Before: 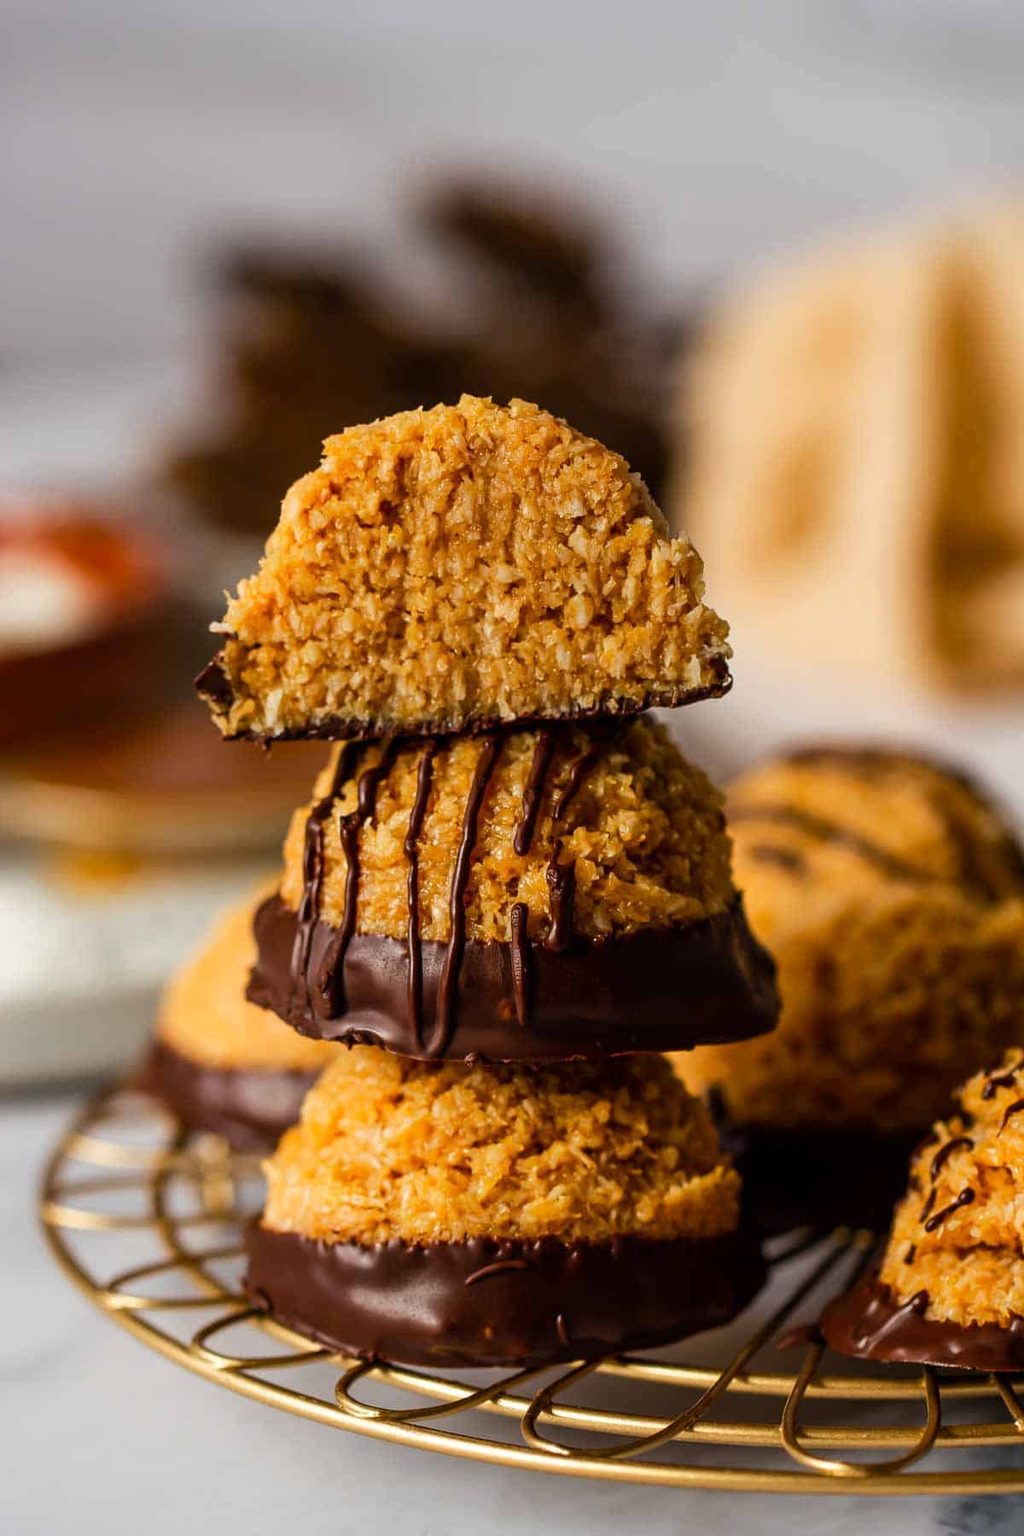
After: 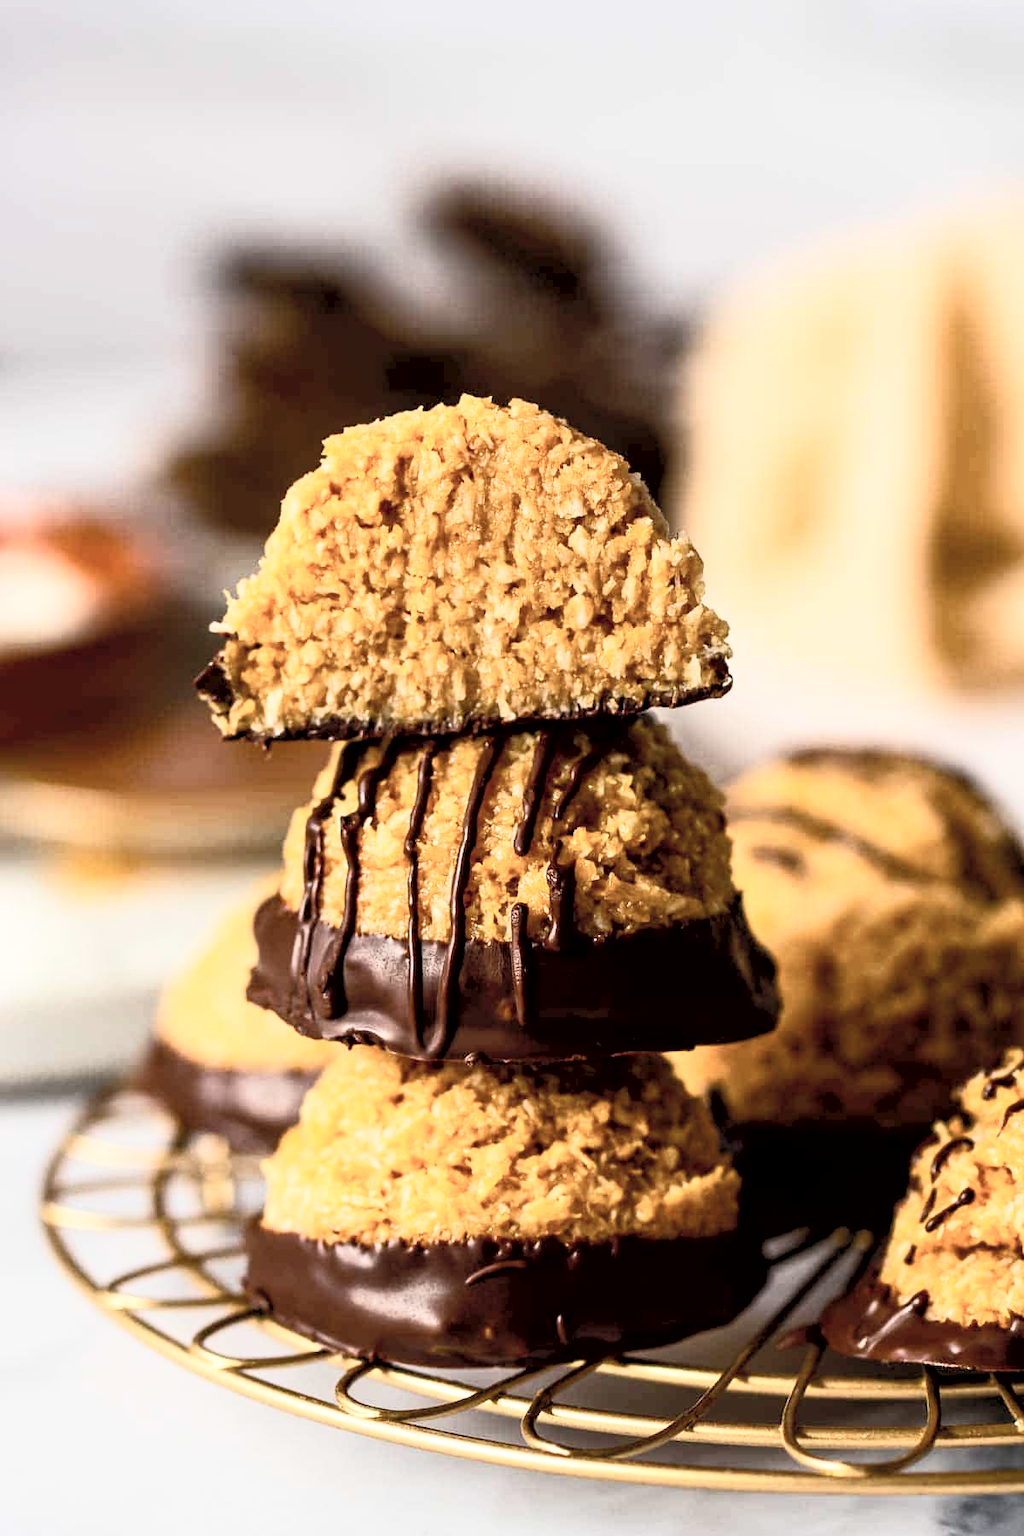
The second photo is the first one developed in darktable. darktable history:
contrast brightness saturation: contrast 0.43, brightness 0.56, saturation -0.19
exposure: black level correction 0.007, compensate highlight preservation false
